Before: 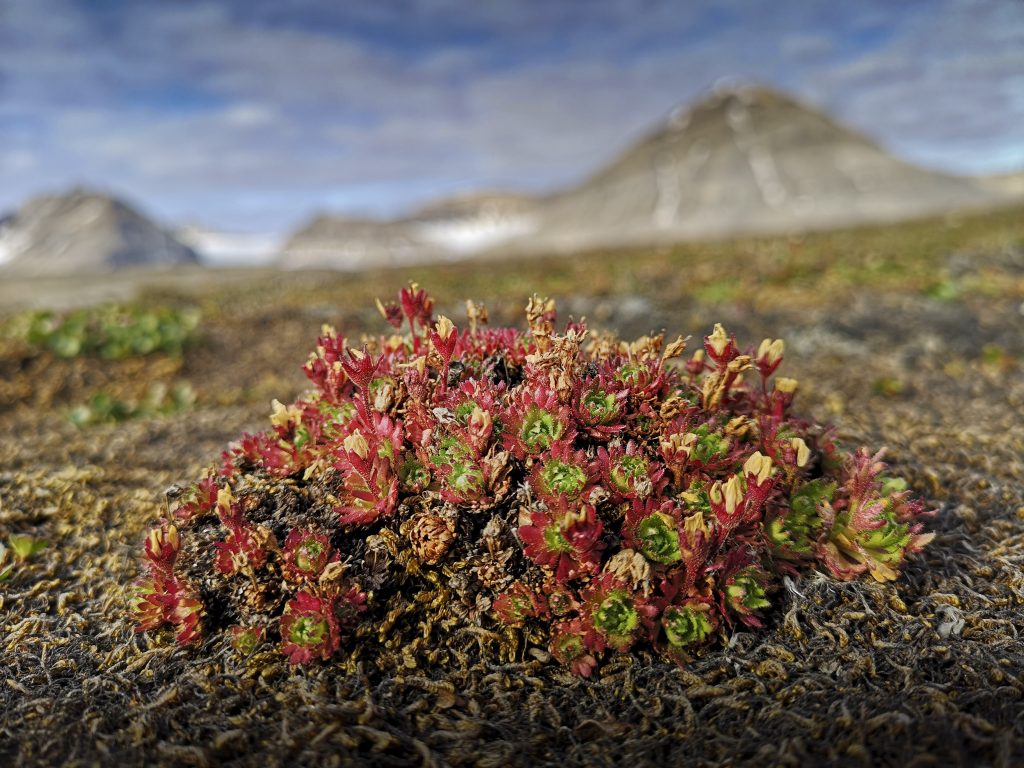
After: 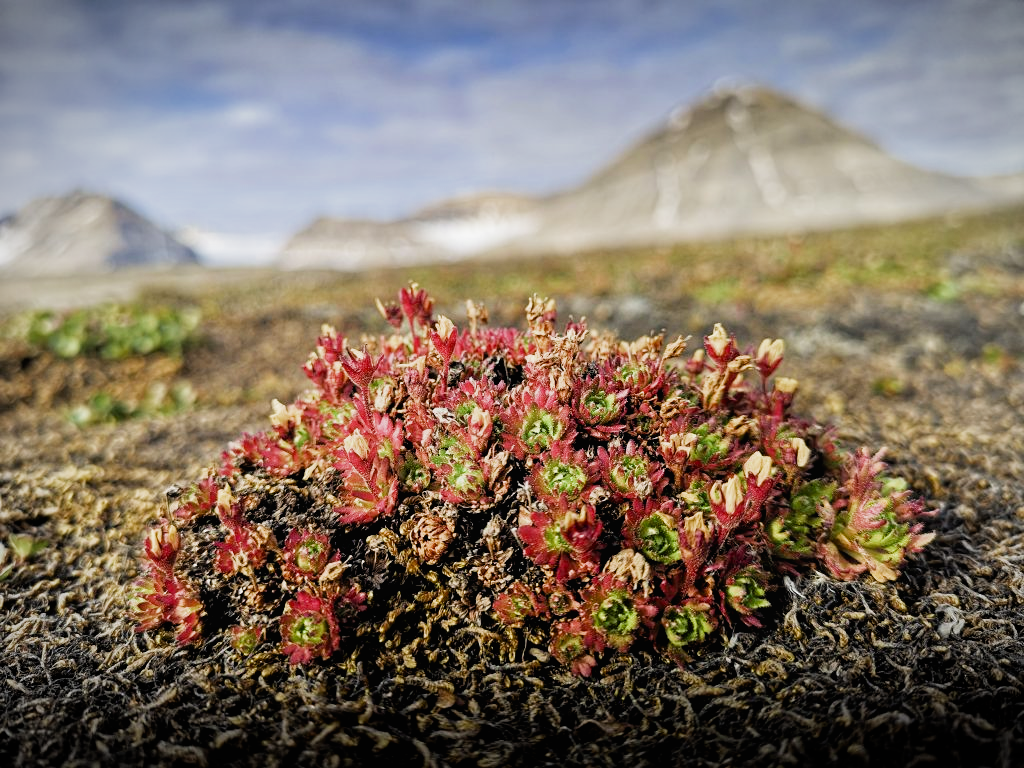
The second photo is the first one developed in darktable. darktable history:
vignetting: fall-off start 87.23%, automatic ratio true
exposure: black level correction 0.005, exposure 0.015 EV, compensate highlight preservation false
local contrast: mode bilateral grid, contrast 99, coarseness 100, detail 89%, midtone range 0.2
filmic rgb: middle gray luminance 12.52%, black relative exposure -10.19 EV, white relative exposure 3.47 EV, target black luminance 0%, hardness 5.73, latitude 45.06%, contrast 1.219, highlights saturation mix 5.2%, shadows ↔ highlights balance 27.61%, add noise in highlights 0, preserve chrominance max RGB, color science v3 (2019), use custom middle-gray values true, contrast in highlights soft
